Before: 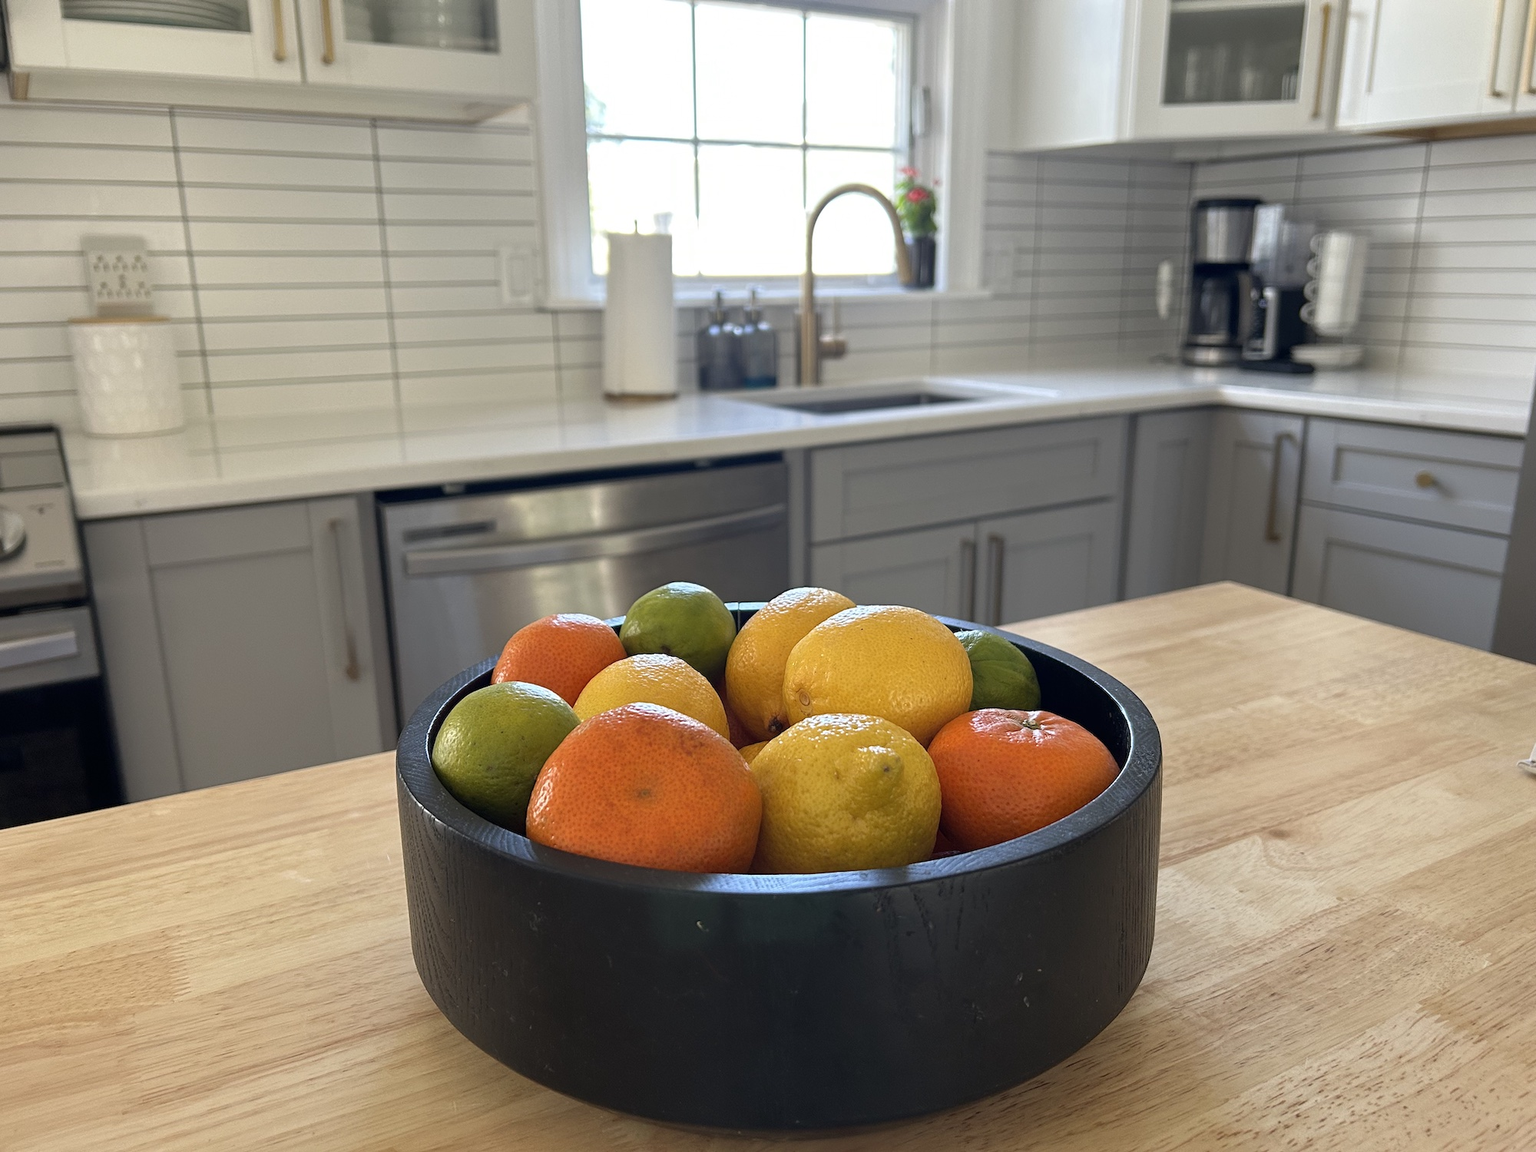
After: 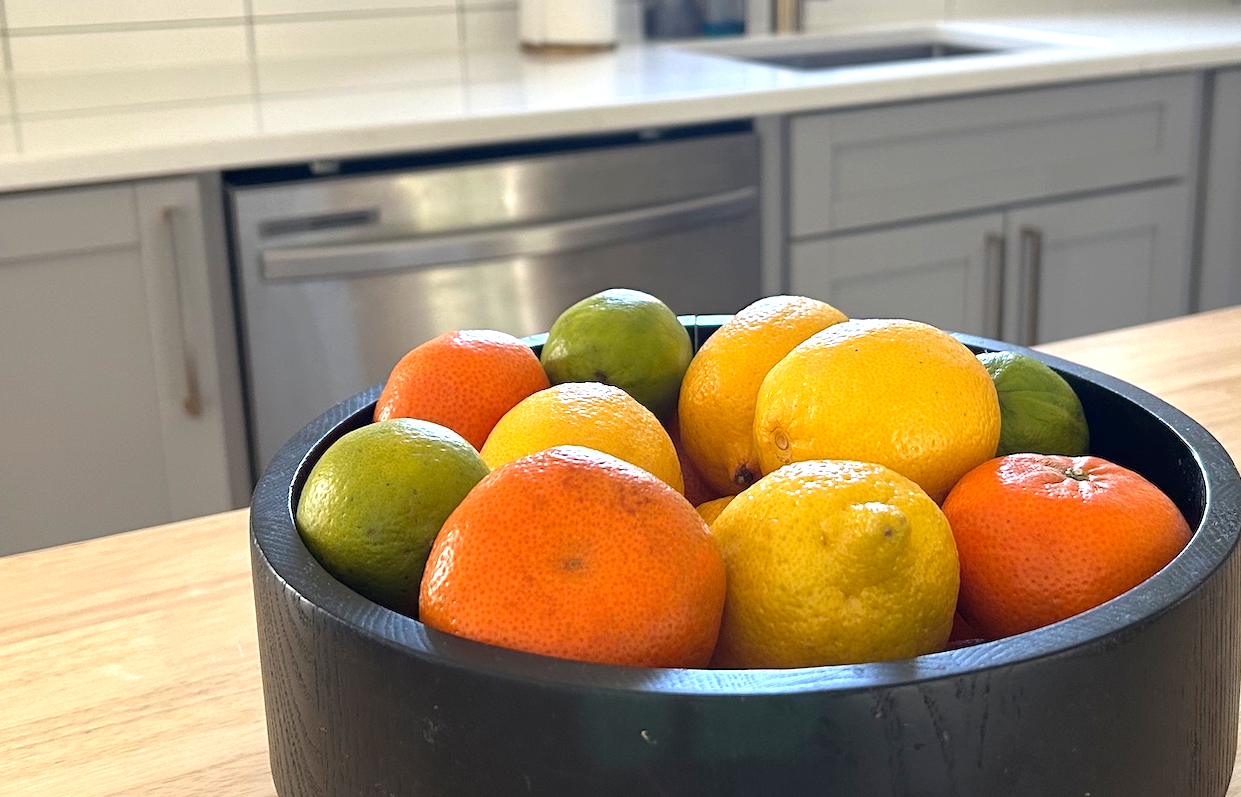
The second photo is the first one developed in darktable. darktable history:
crop: left 13.312%, top 31.28%, right 24.627%, bottom 15.582%
exposure: black level correction 0, exposure 0.7 EV, compensate exposure bias true, compensate highlight preservation false
